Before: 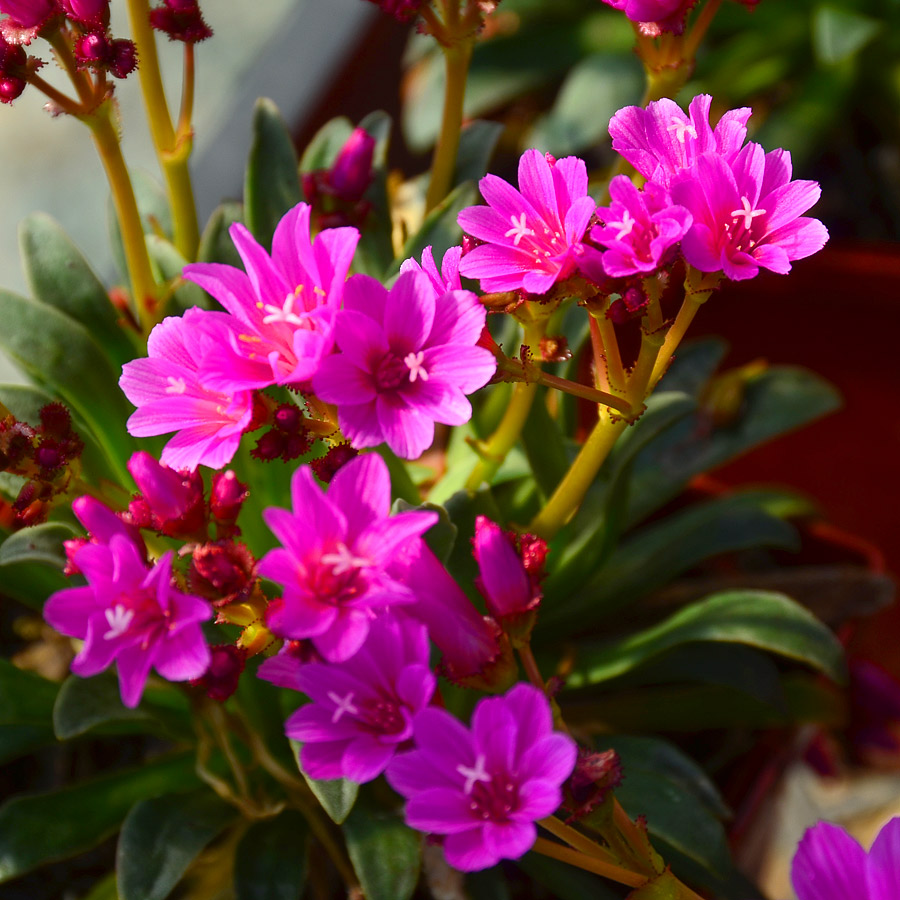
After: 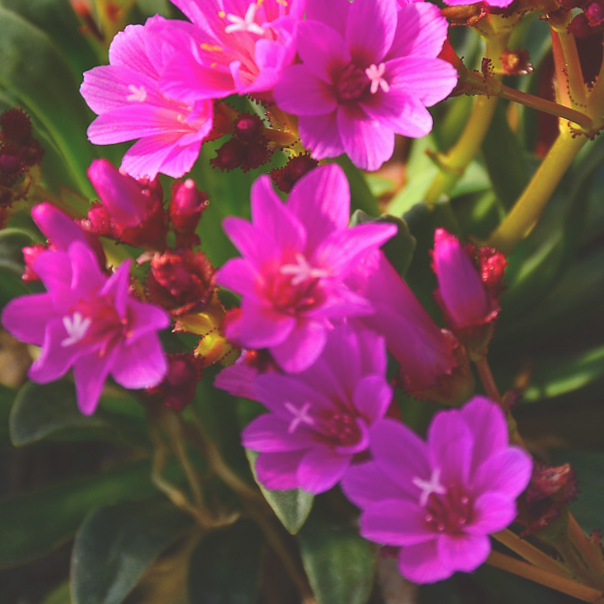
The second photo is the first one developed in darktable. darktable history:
shadows and highlights: shadows 35, highlights -35, soften with gaussian
crop and rotate: angle -0.82°, left 3.85%, top 31.828%, right 27.992%
exposure: black level correction -0.023, exposure -0.039 EV, compensate highlight preservation false
